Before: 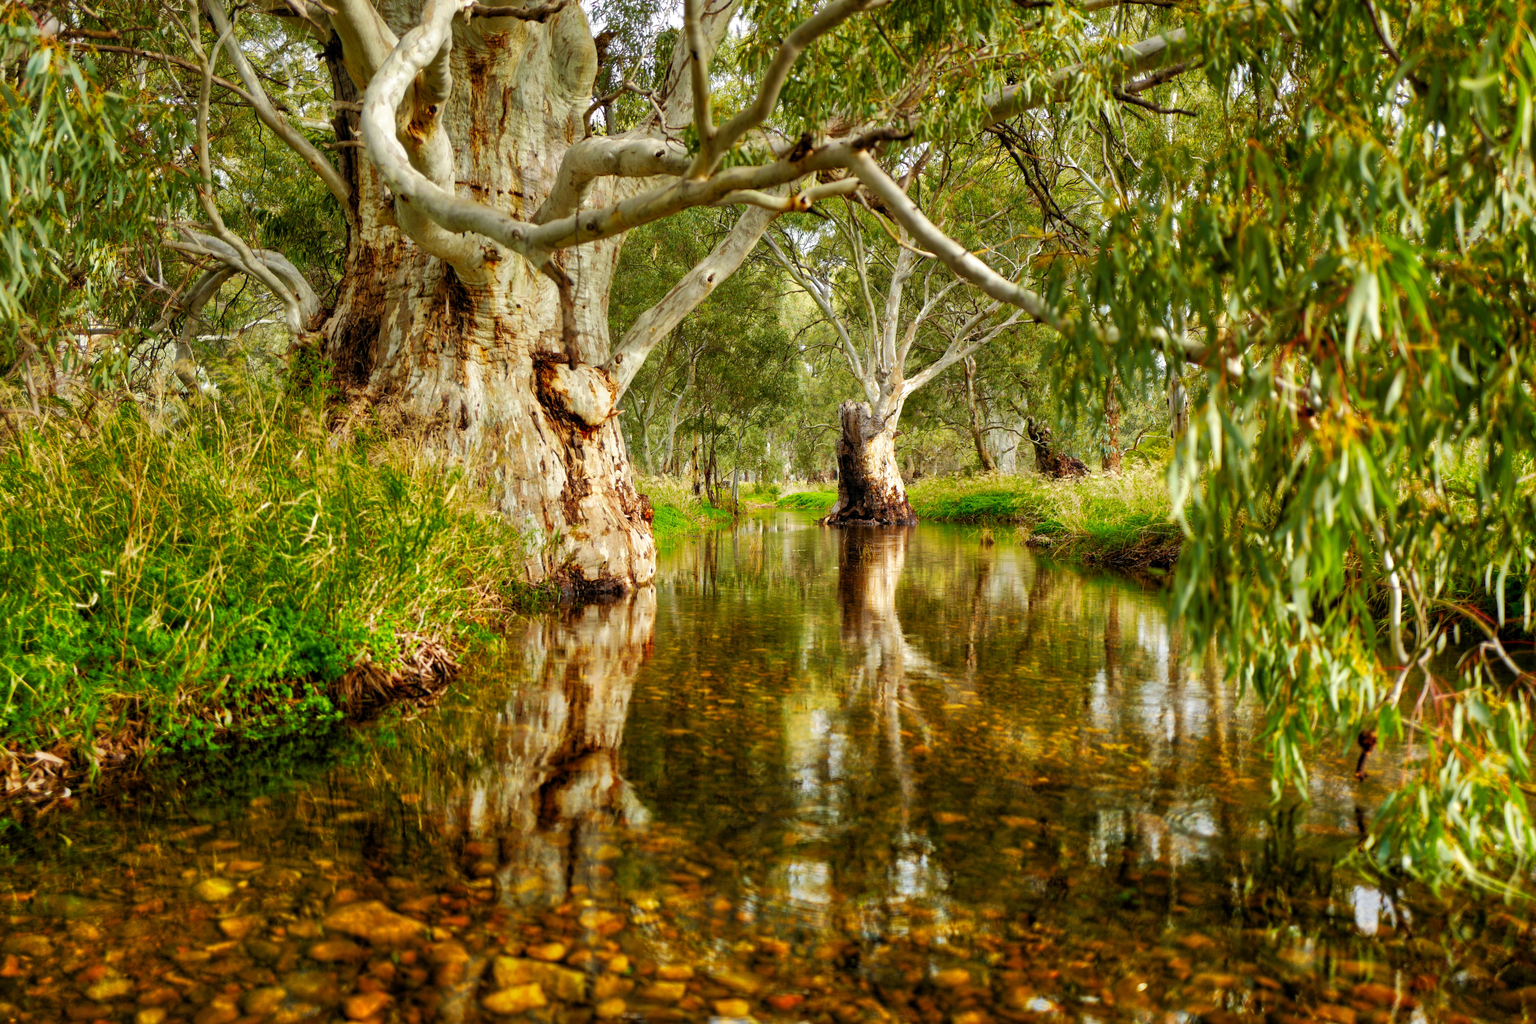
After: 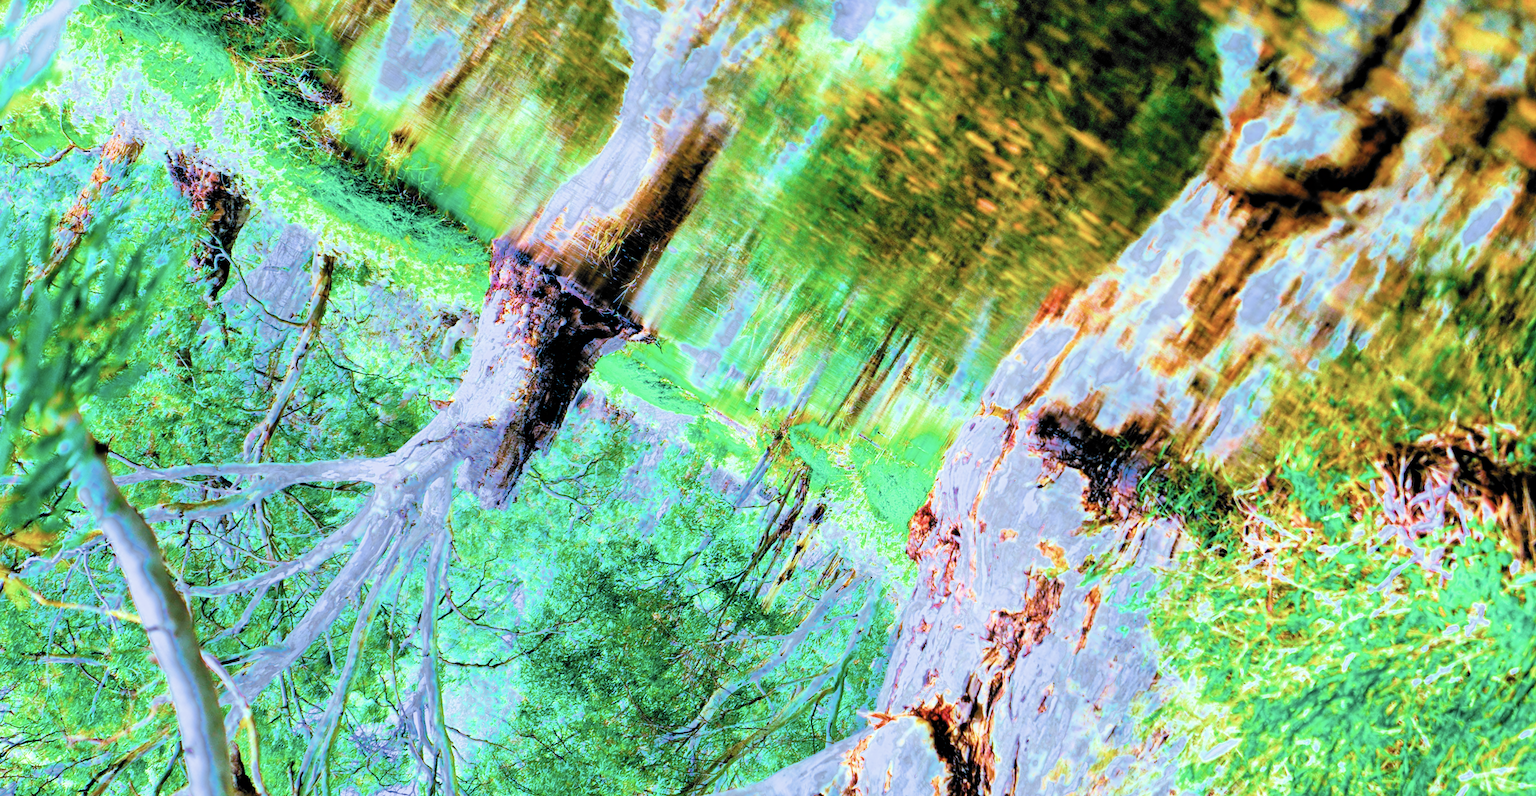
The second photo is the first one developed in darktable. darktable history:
crop and rotate: angle 148.49°, left 9.128%, top 15.687%, right 4.411%, bottom 17.034%
contrast brightness saturation: contrast 0.057, brightness -0.012, saturation -0.213
color balance rgb: shadows lift › chroma 11.938%, shadows lift › hue 131.64°, linear chroma grading › global chroma 15.497%, perceptual saturation grading › global saturation 40.324%, global vibrance 45.483%
filmic rgb: black relative exposure -5.07 EV, white relative exposure 3.97 EV, hardness 2.88, contrast 1.299, highlights saturation mix -31%, color science v6 (2022), iterations of high-quality reconstruction 10
tone equalizer: -8 EV -0.416 EV, -7 EV -0.397 EV, -6 EV -0.343 EV, -5 EV -0.197 EV, -3 EV 0.226 EV, -2 EV 0.328 EV, -1 EV 0.366 EV, +0 EV 0.402 EV, mask exposure compensation -0.489 EV
color calibration: illuminant custom, x 0.459, y 0.429, temperature 2638.41 K
exposure: exposure 1.207 EV, compensate highlight preservation false
